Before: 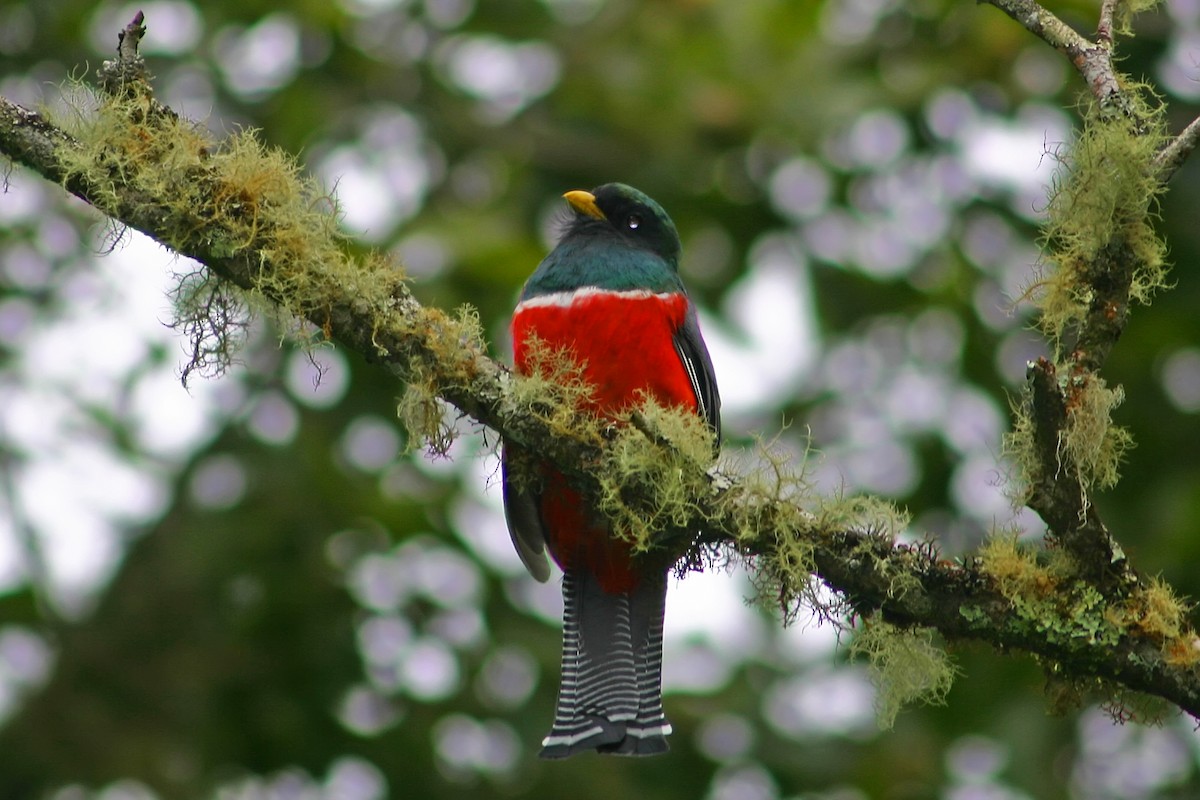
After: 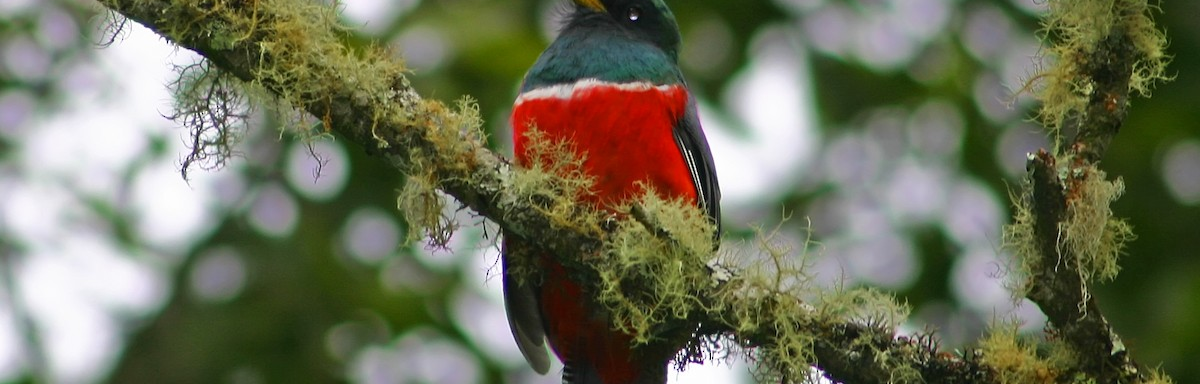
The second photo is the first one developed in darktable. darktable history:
crop and rotate: top 26.137%, bottom 25.824%
